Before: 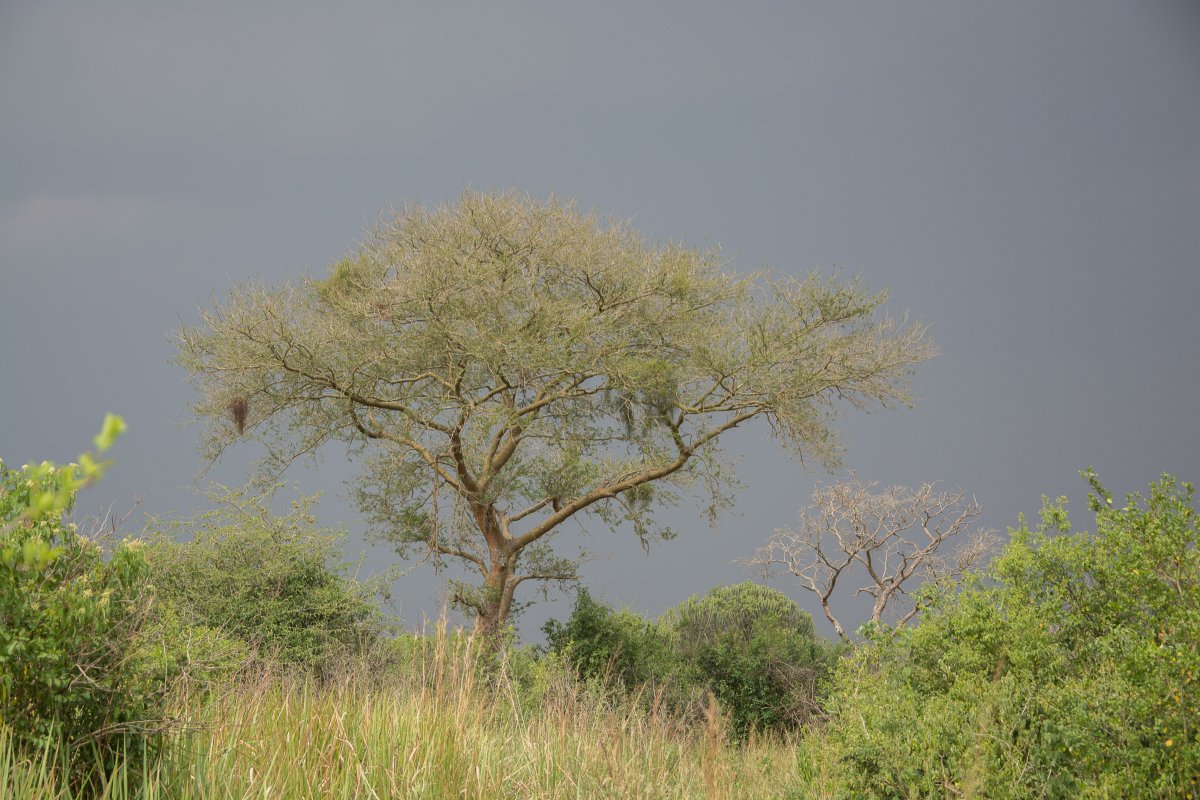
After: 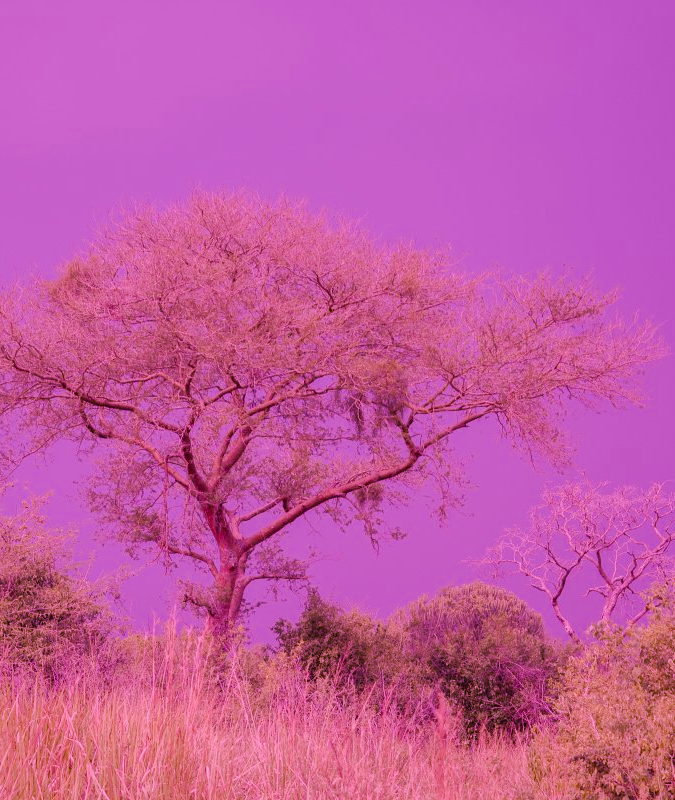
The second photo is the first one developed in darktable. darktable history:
color calibration: illuminant custom, x 0.261, y 0.521, temperature 7054.11 K
crop and rotate: left 22.516%, right 21.234%
color balance rgb: perceptual saturation grading › global saturation 20%, perceptual saturation grading › highlights -25%, perceptual saturation grading › shadows 50%
filmic rgb: black relative exposure -7.65 EV, white relative exposure 4.56 EV, hardness 3.61, contrast 1.05
